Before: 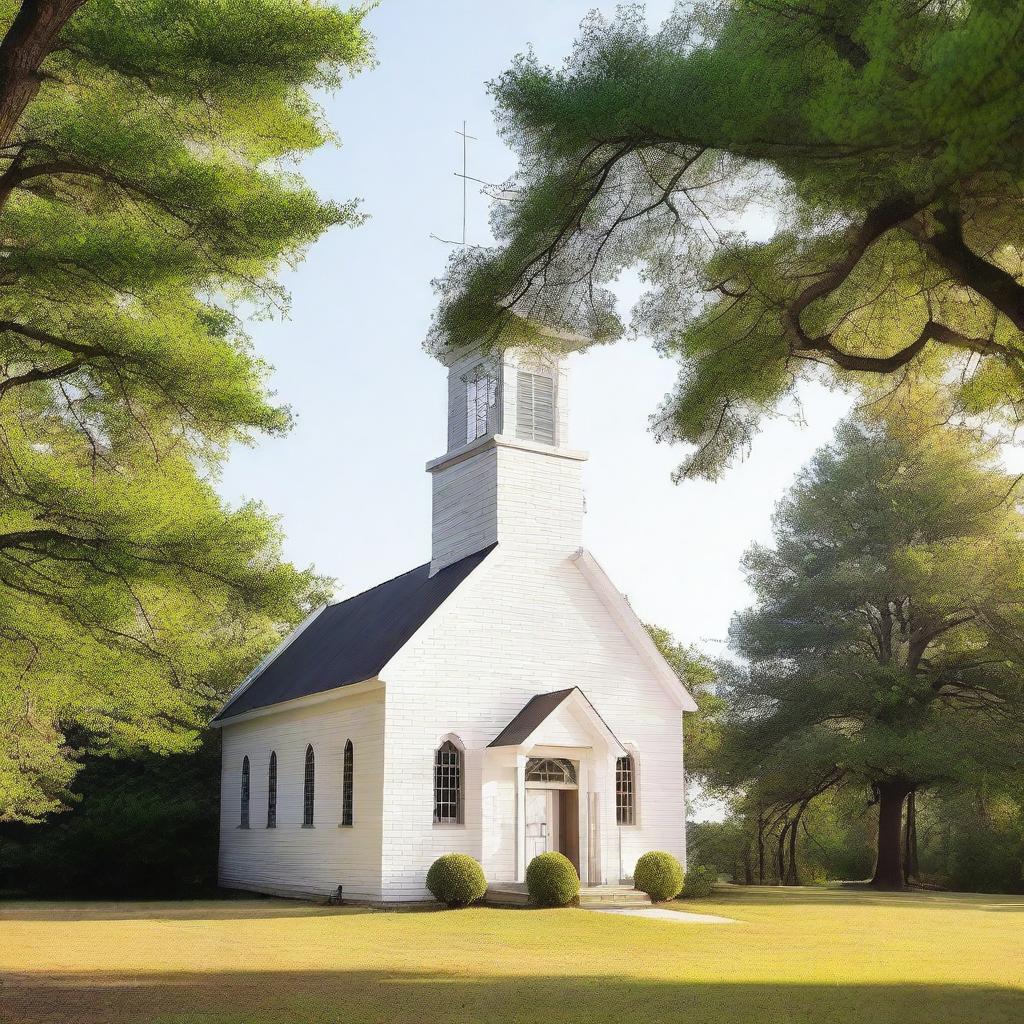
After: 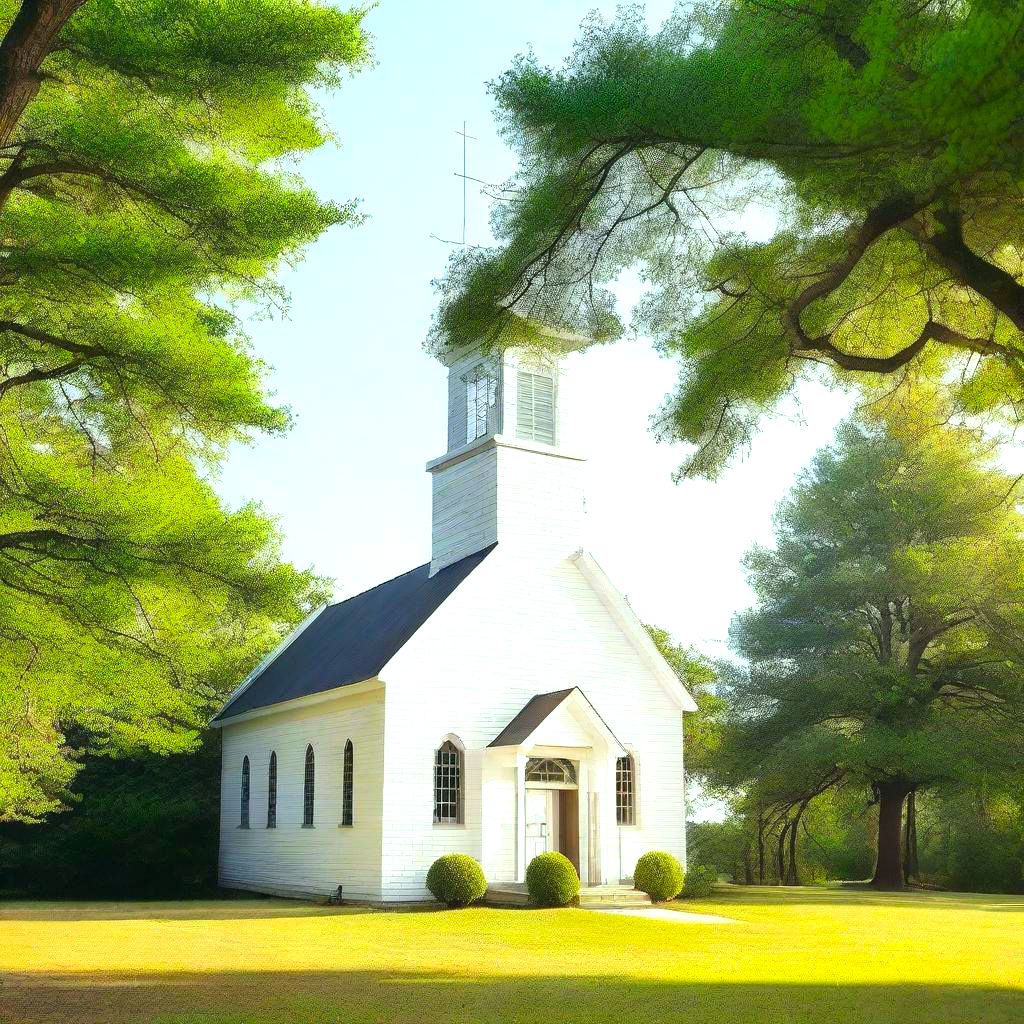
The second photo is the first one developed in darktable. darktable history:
exposure: black level correction 0, exposure 0.498 EV, compensate exposure bias true, compensate highlight preservation false
color correction: highlights a* -7.46, highlights b* 1.54, shadows a* -2.95, saturation 1.41
